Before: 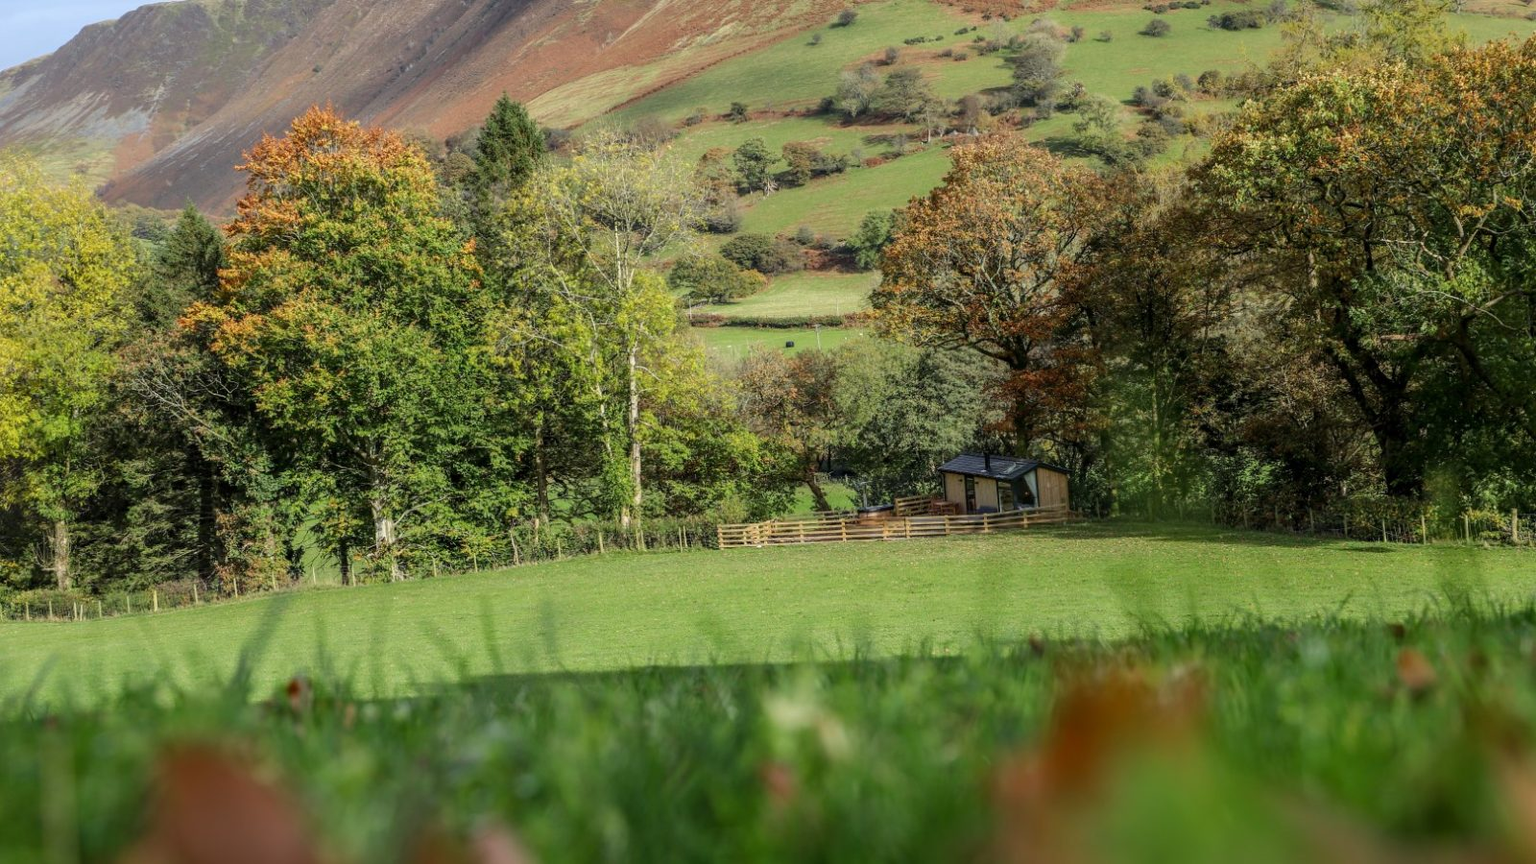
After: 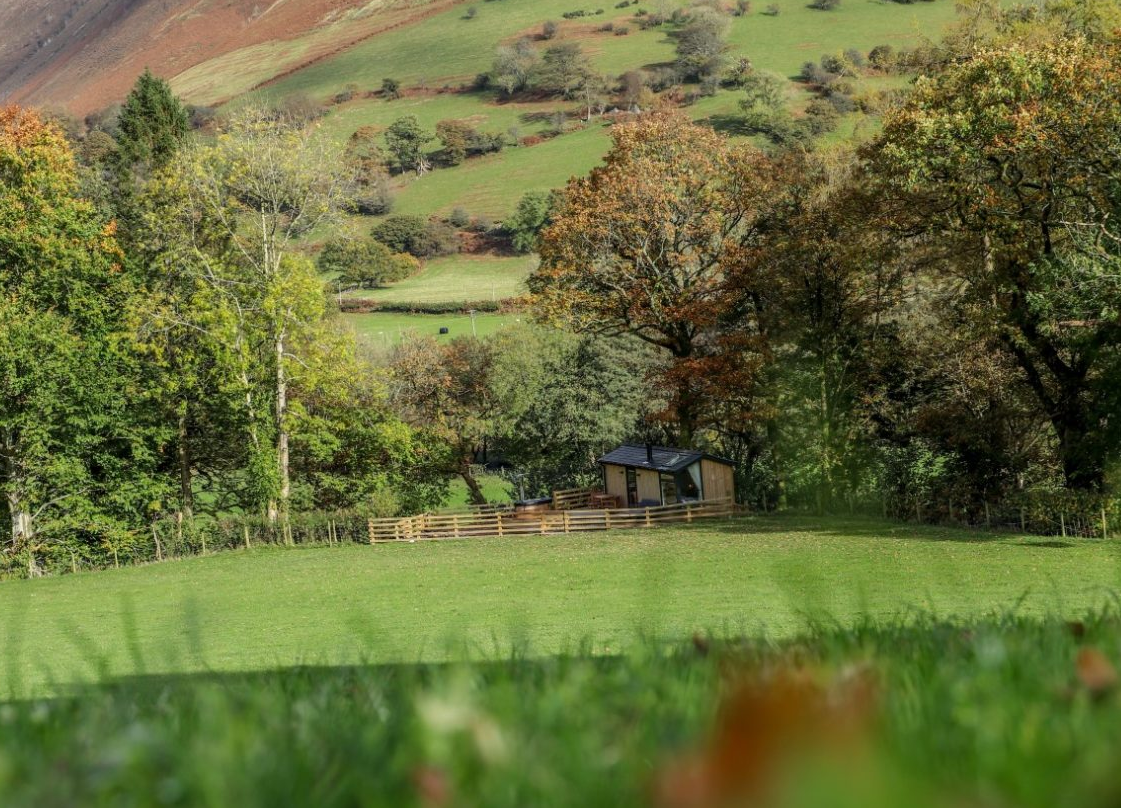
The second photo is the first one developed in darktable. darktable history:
crop and rotate: left 23.698%, top 3.115%, right 6.214%, bottom 7.085%
